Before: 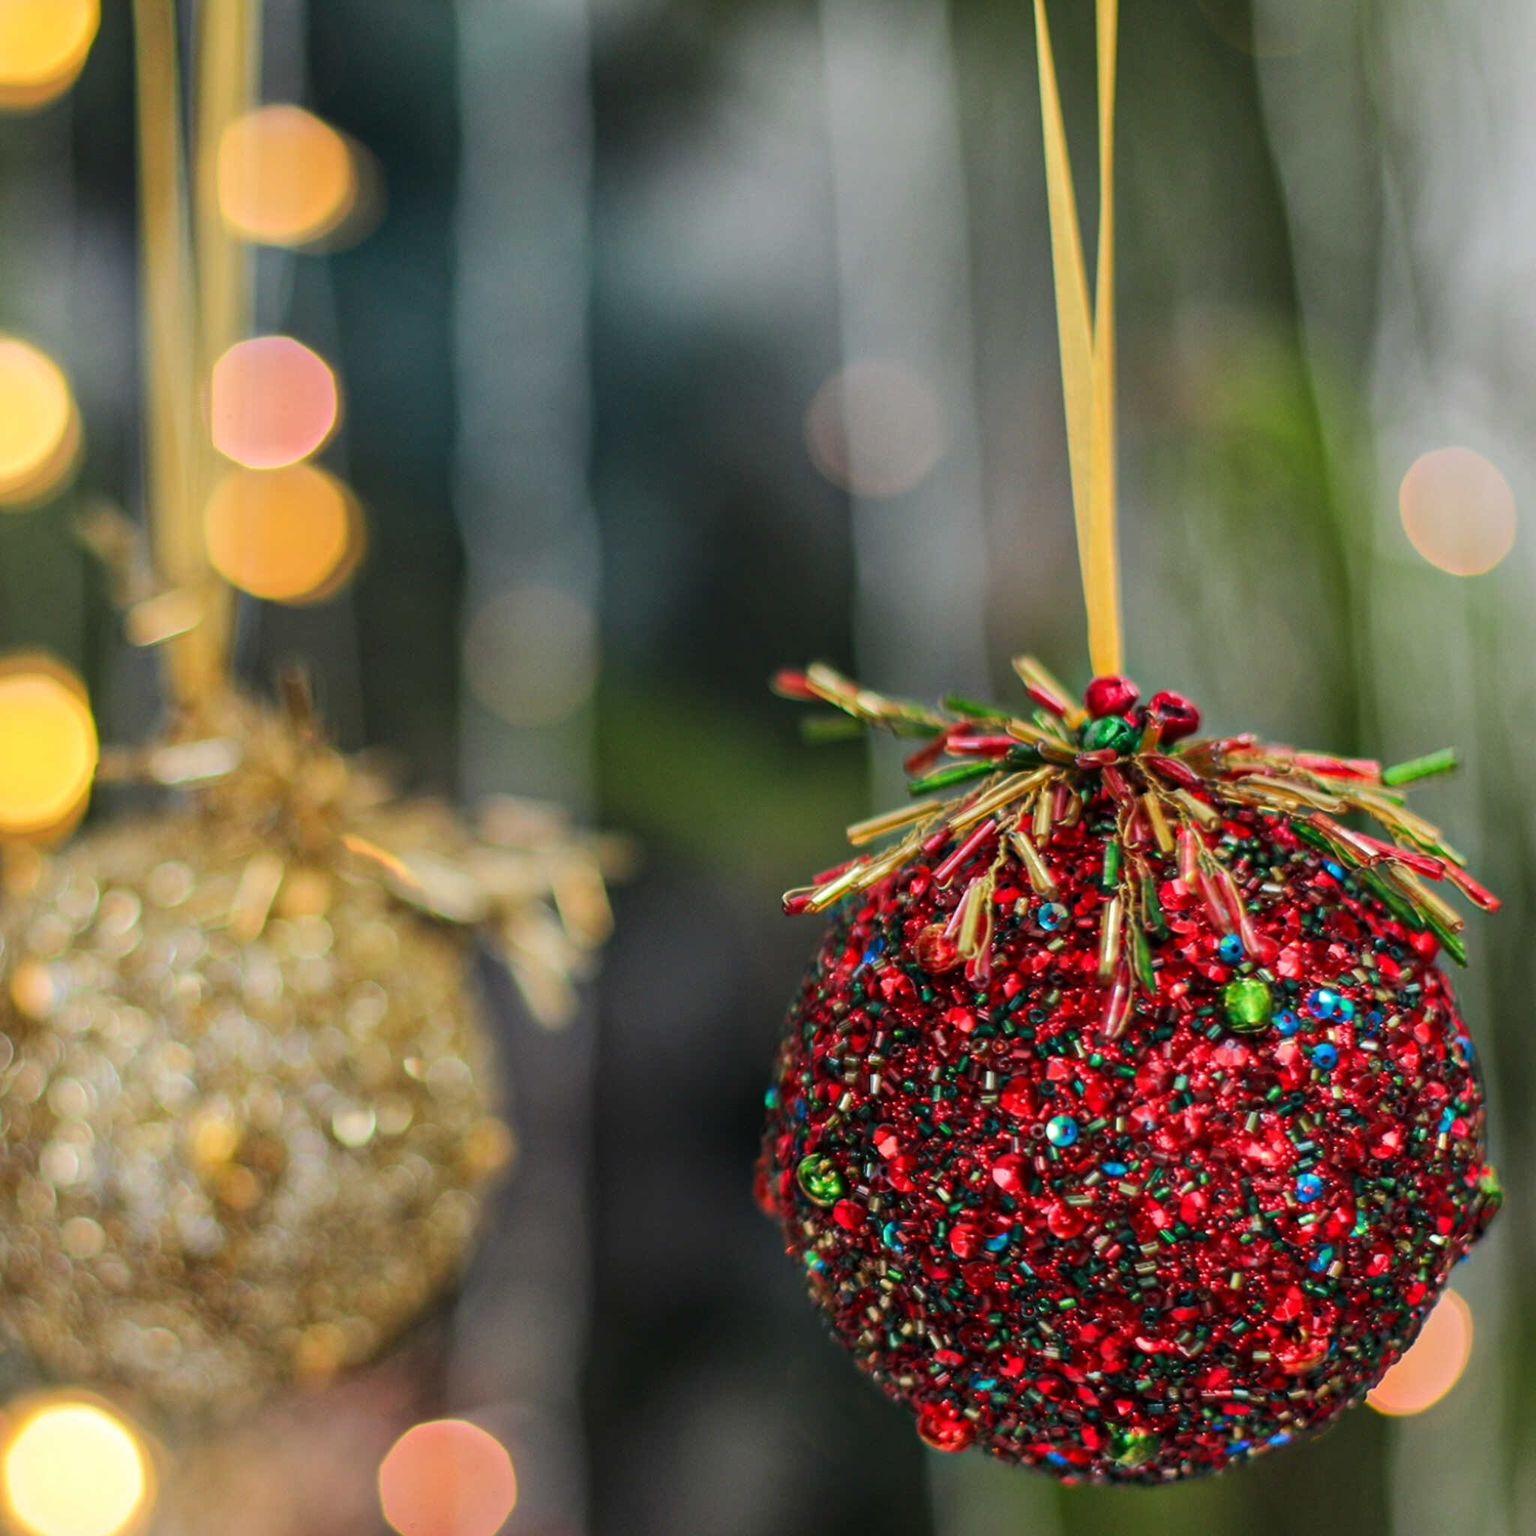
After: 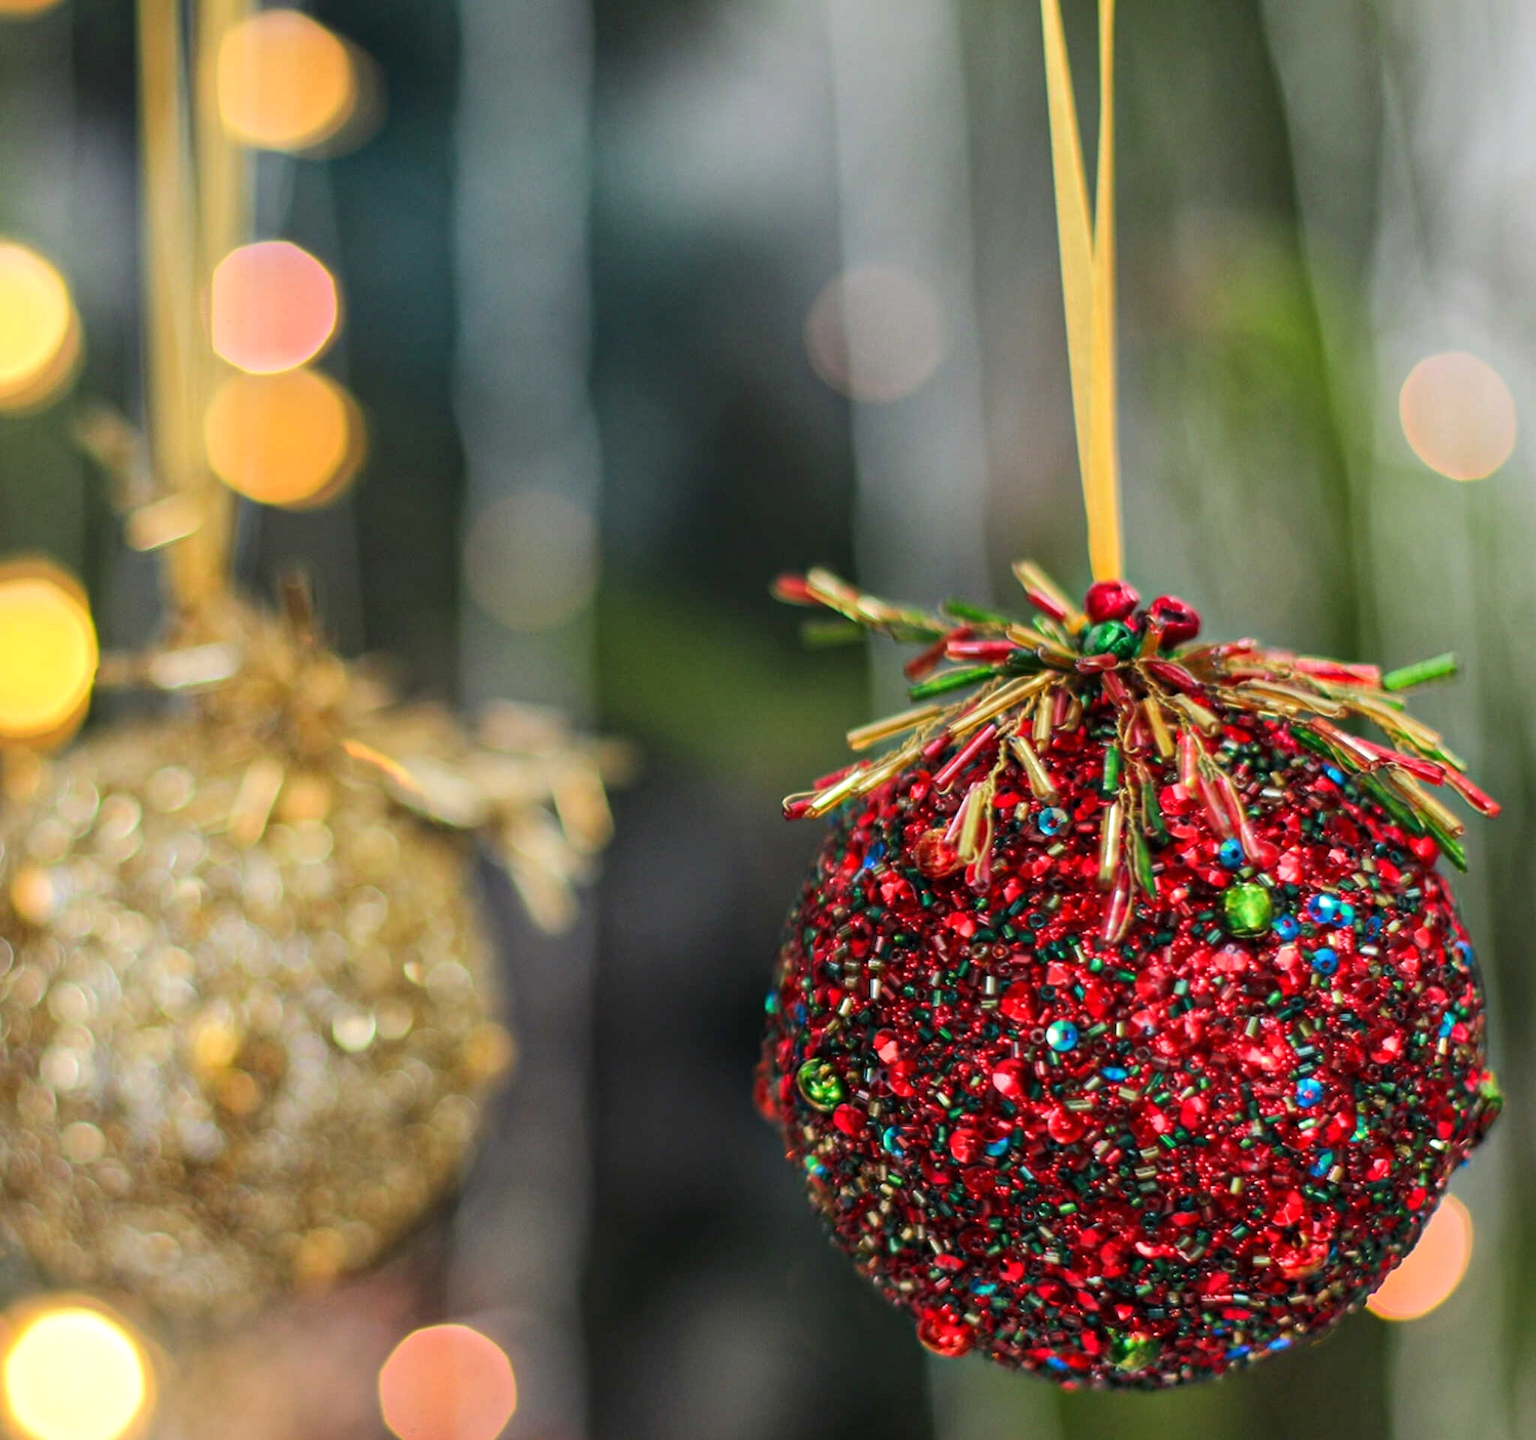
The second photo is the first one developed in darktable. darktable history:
crop and rotate: top 6.25%
exposure: exposure 0.207 EV, compensate highlight preservation false
